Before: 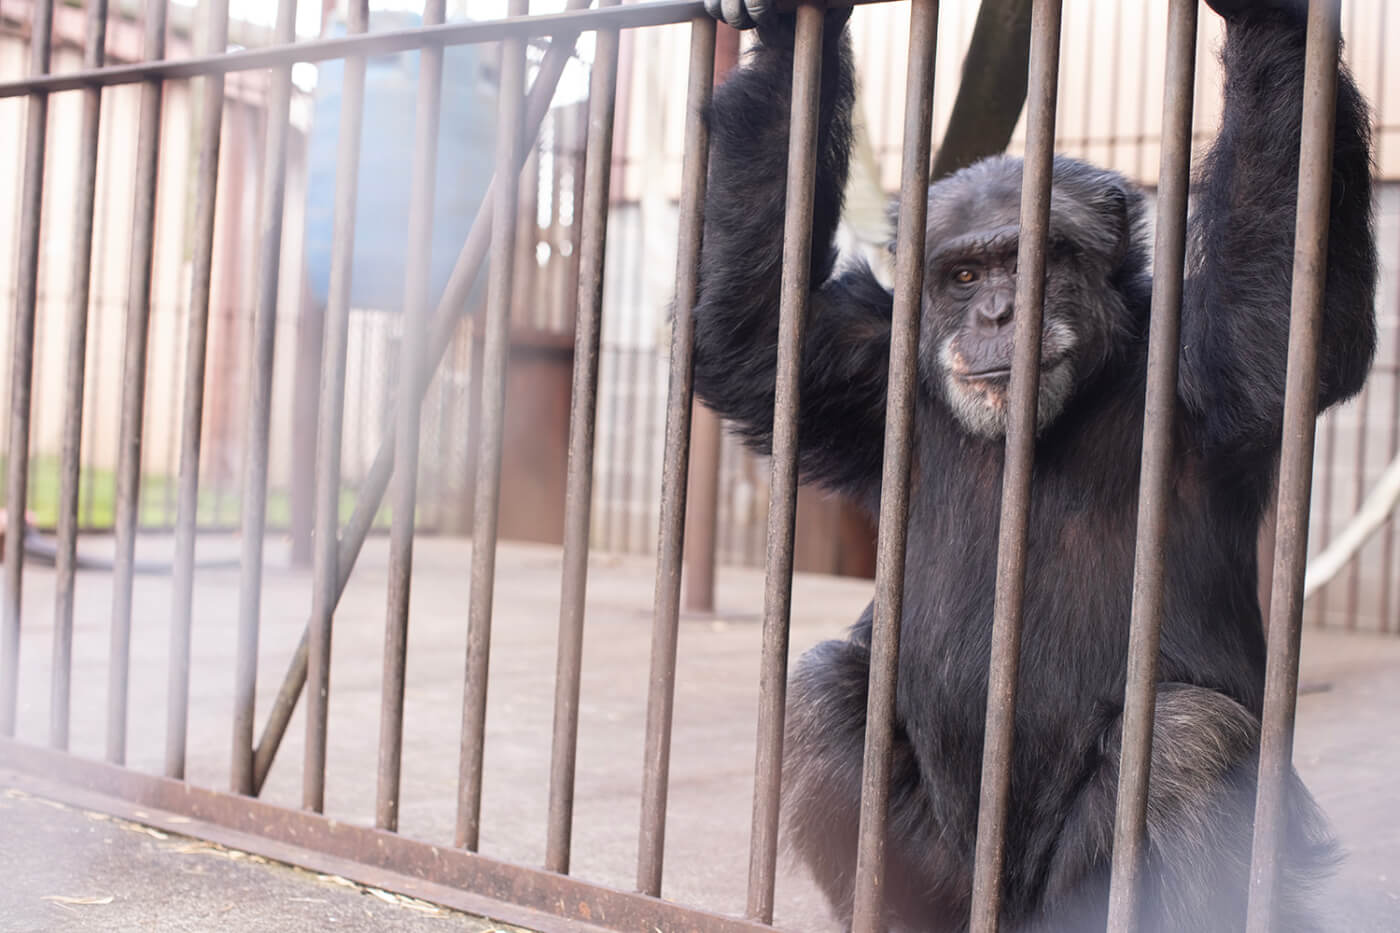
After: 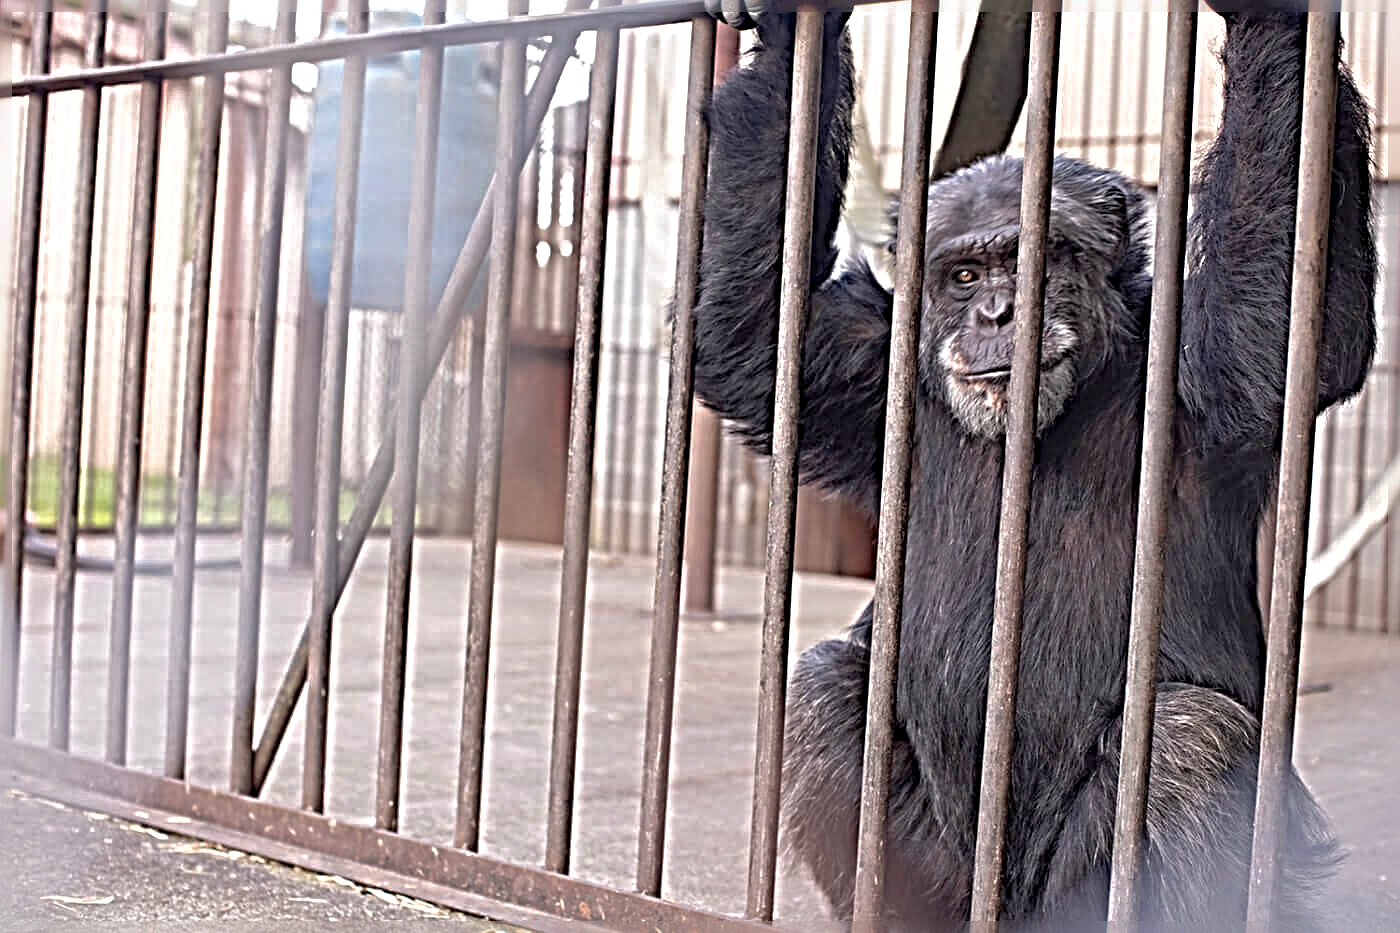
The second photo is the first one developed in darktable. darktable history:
shadows and highlights: on, module defaults
sharpen: radius 6.27, amount 1.813, threshold 0.177
